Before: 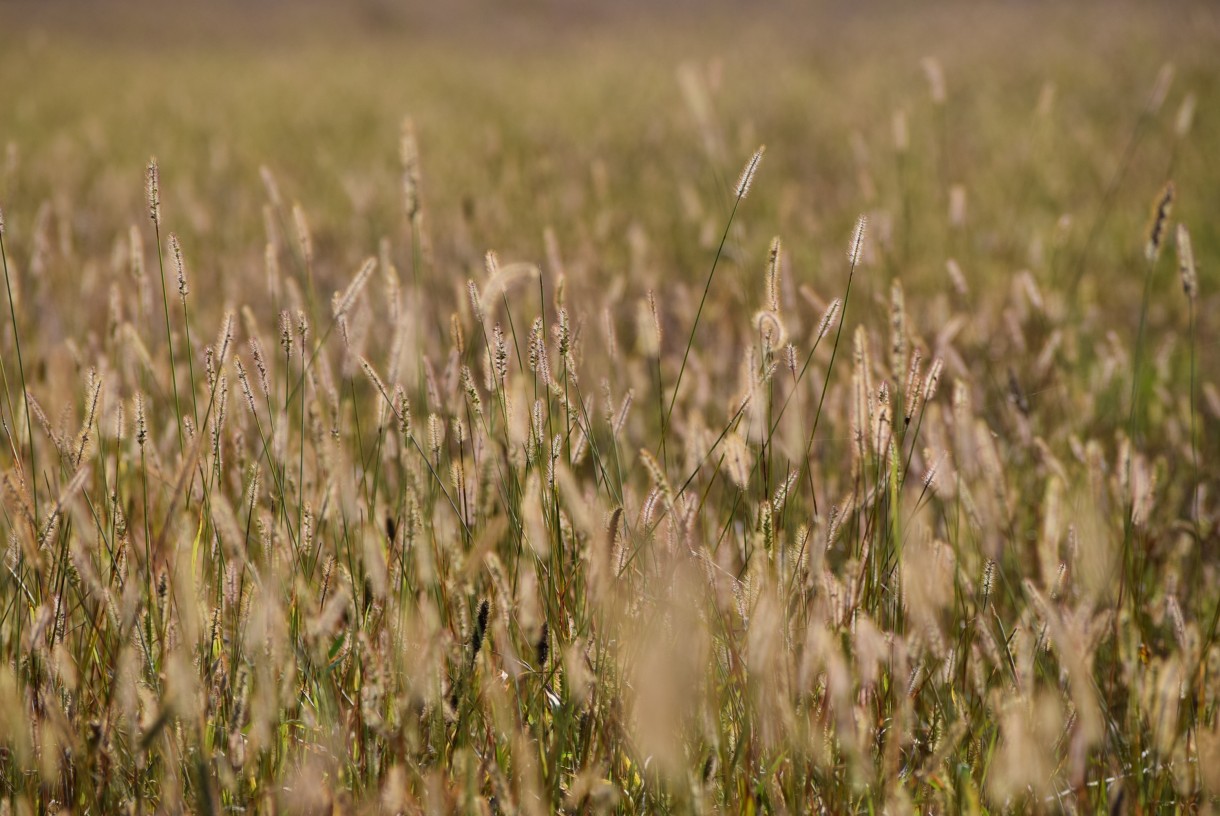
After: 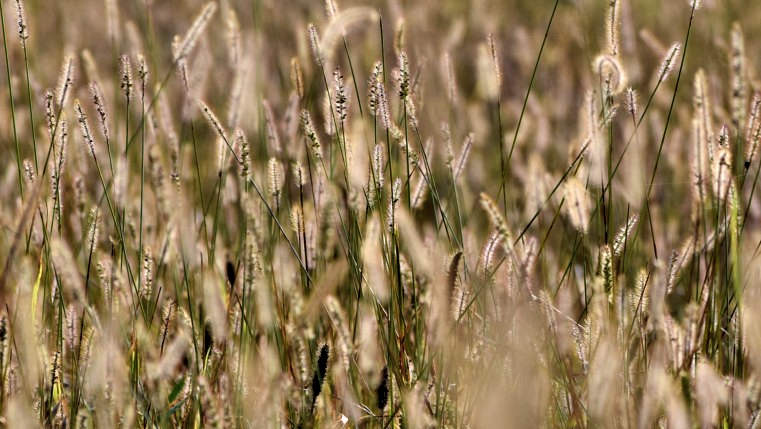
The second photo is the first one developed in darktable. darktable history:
contrast equalizer: y [[0.6 ×6], [0.55 ×6], [0 ×6], [0 ×6], [0 ×6]]
crop: left 13.14%, top 31.419%, right 24.44%, bottom 15.957%
color correction: highlights b* 0.004, saturation 0.83
color balance rgb: perceptual saturation grading › global saturation 0.249%, global vibrance 20.196%
